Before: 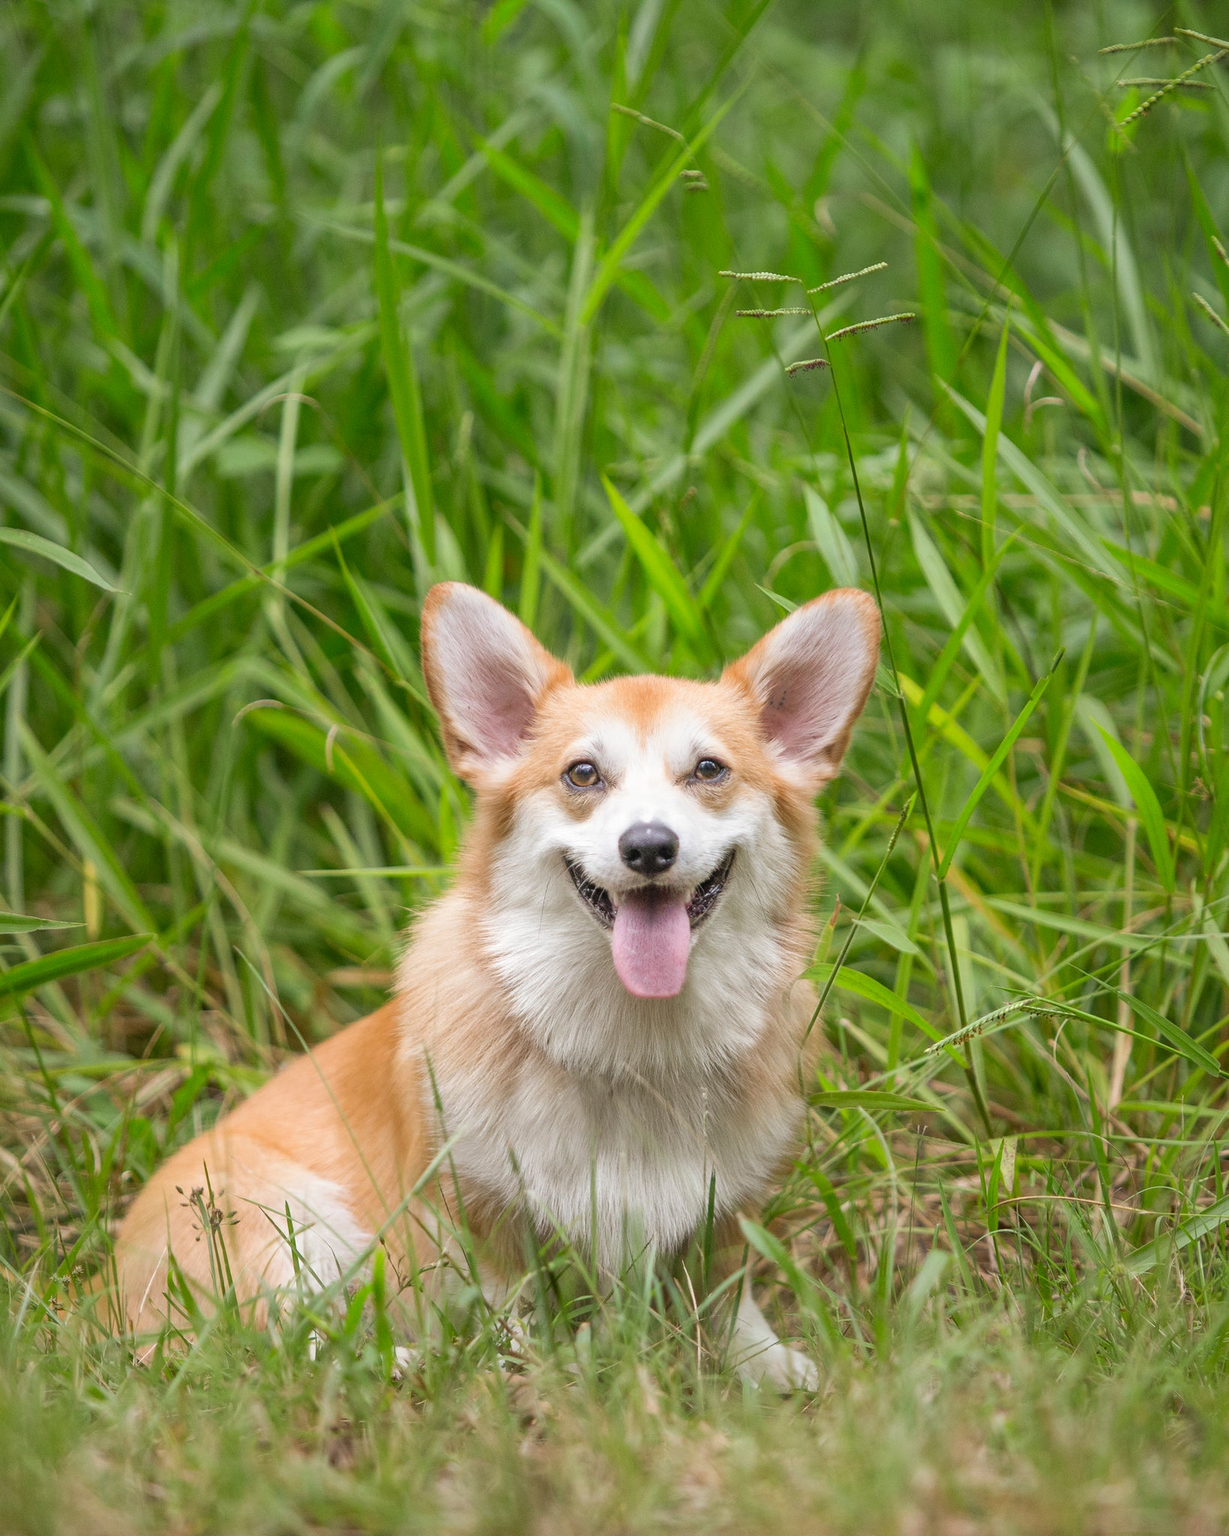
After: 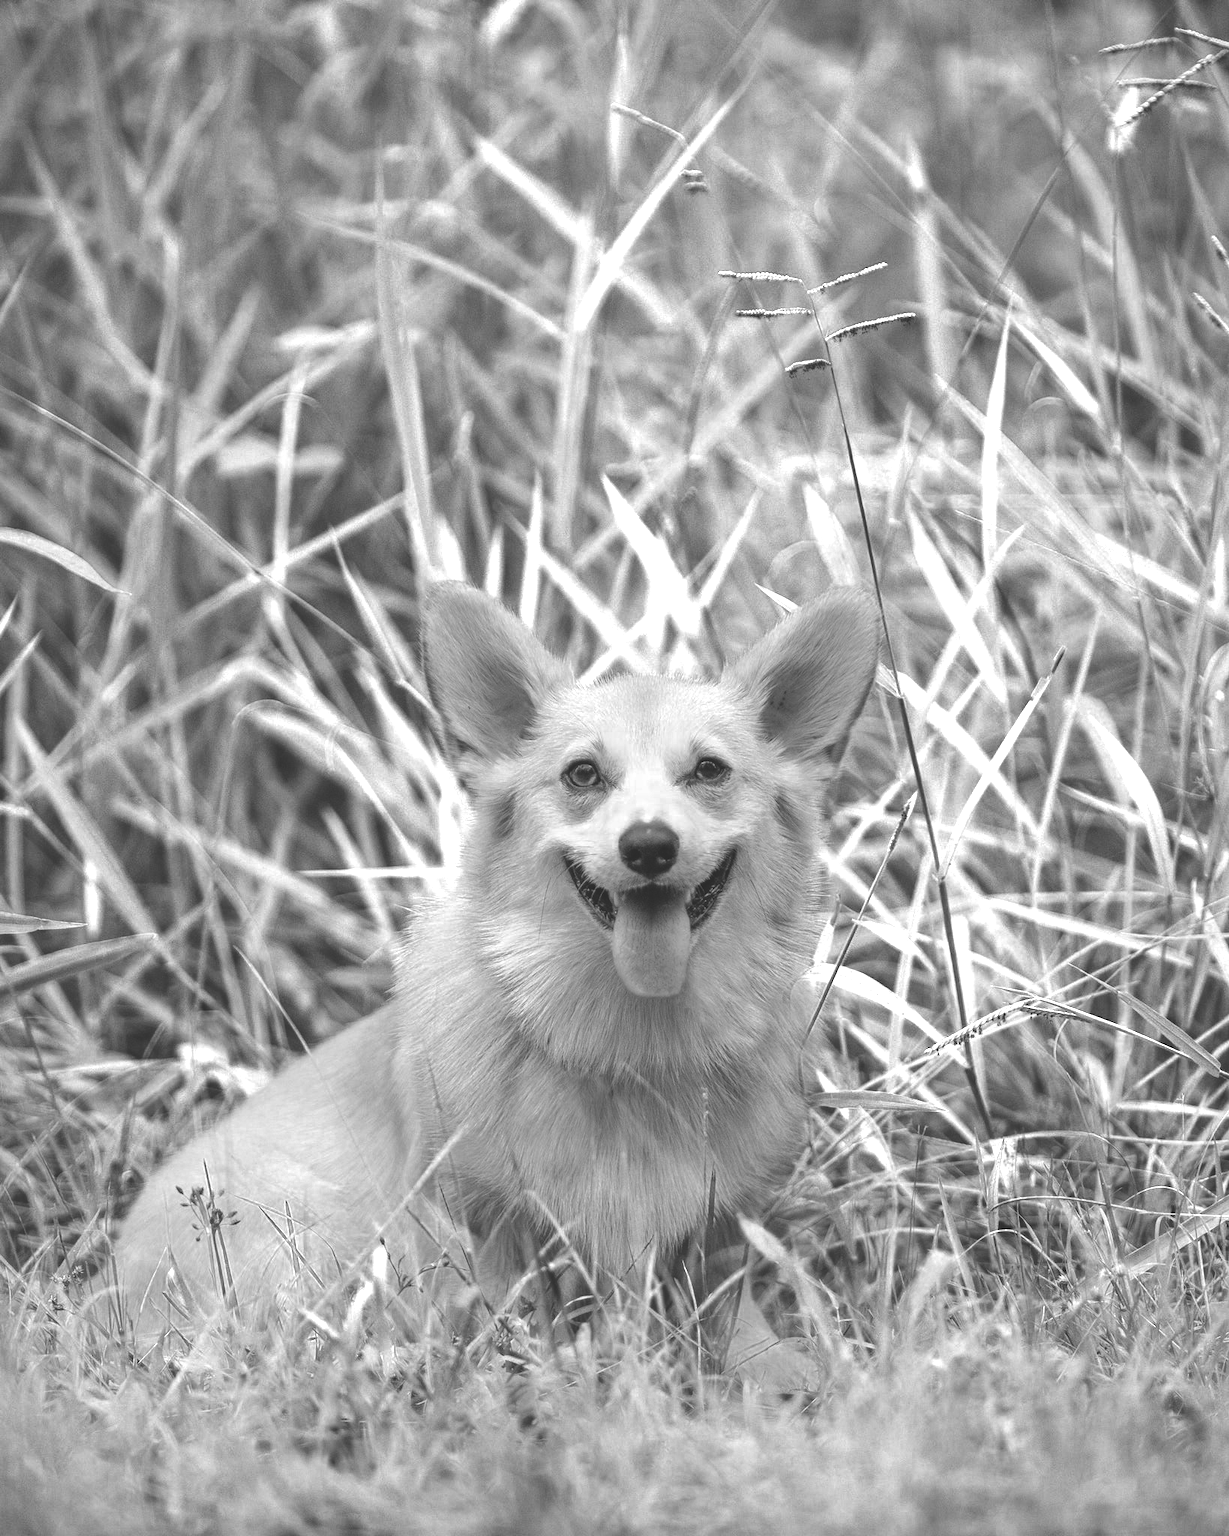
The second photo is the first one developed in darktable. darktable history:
rgb curve: curves: ch0 [(0, 0.186) (0.314, 0.284) (0.775, 0.708) (1, 1)], compensate middle gray true, preserve colors none
tone curve: curves: ch0 [(0, 0) (0.568, 0.517) (0.8, 0.717) (1, 1)]
contrast brightness saturation: contrast 0.04, saturation 0.16
color zones: curves: ch0 [(0, 0.554) (0.146, 0.662) (0.293, 0.86) (0.503, 0.774) (0.637, 0.106) (0.74, 0.072) (0.866, 0.488) (0.998, 0.569)]; ch1 [(0, 0) (0.143, 0) (0.286, 0) (0.429, 0) (0.571, 0) (0.714, 0) (0.857, 0)]
